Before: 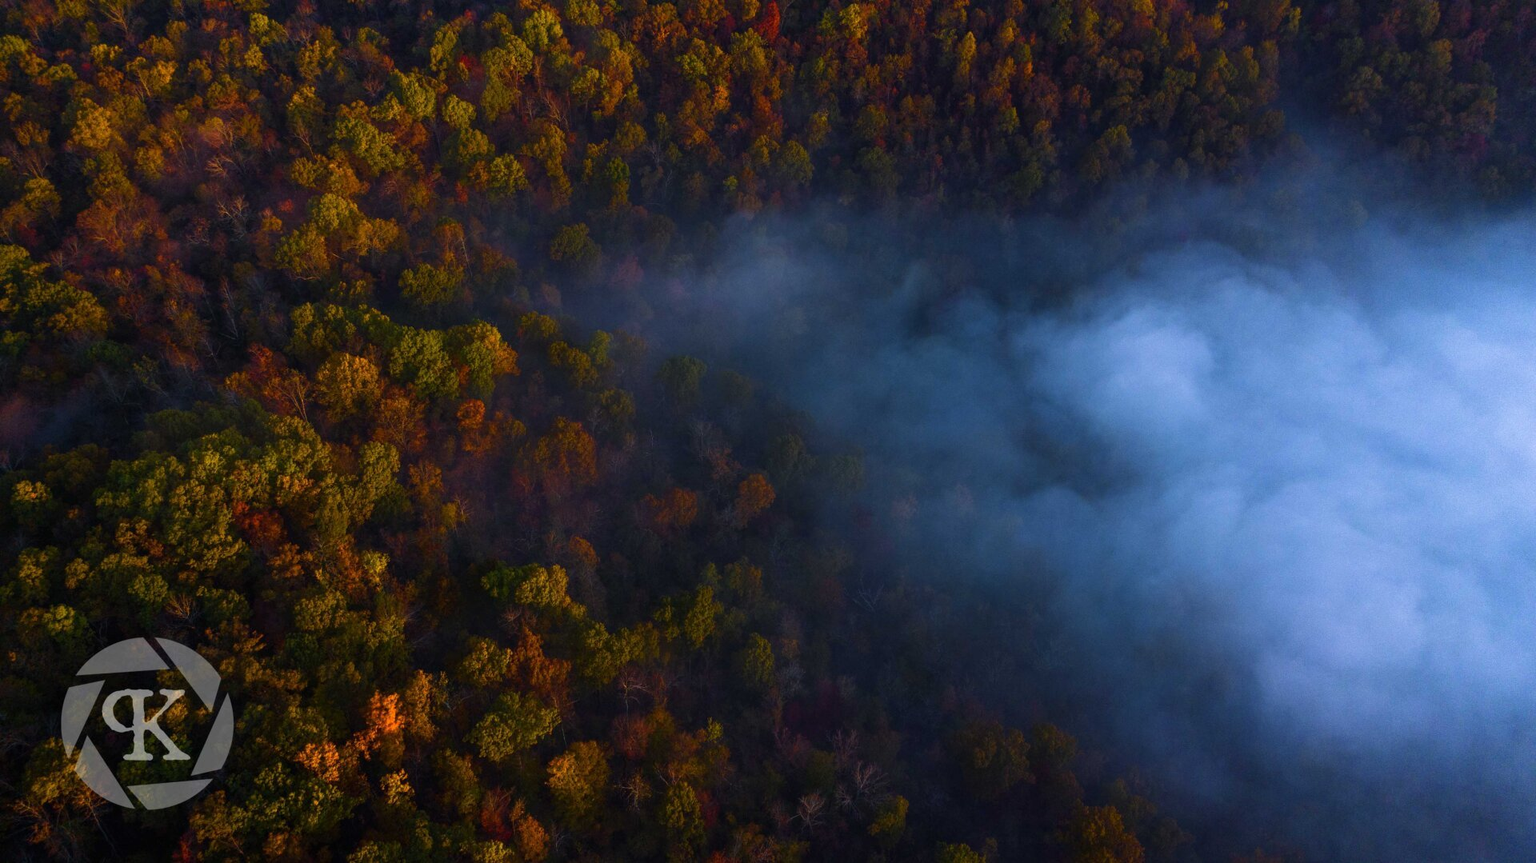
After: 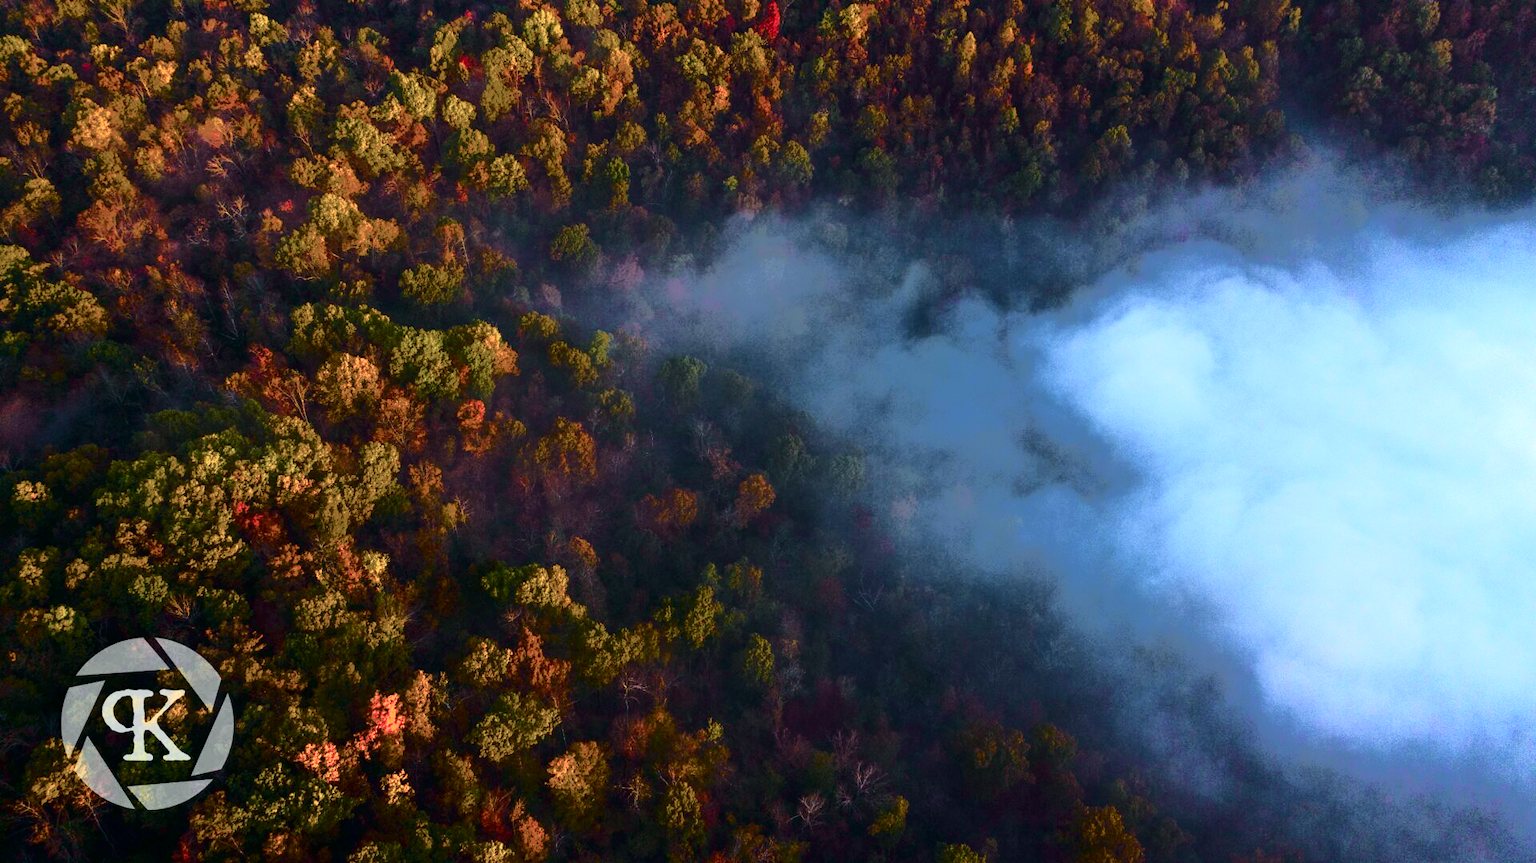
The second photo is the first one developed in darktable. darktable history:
velvia: strength 16.94%
tone curve: curves: ch0 [(0, 0) (0.081, 0.033) (0.192, 0.124) (0.283, 0.238) (0.407, 0.476) (0.495, 0.521) (0.661, 0.756) (0.788, 0.87) (1, 0.951)]; ch1 [(0, 0) (0.161, 0.092) (0.35, 0.33) (0.392, 0.392) (0.427, 0.426) (0.479, 0.472) (0.505, 0.497) (0.521, 0.524) (0.567, 0.56) (0.583, 0.592) (0.625, 0.627) (0.678, 0.733) (1, 1)]; ch2 [(0, 0) (0.346, 0.362) (0.404, 0.427) (0.502, 0.499) (0.531, 0.523) (0.544, 0.561) (0.58, 0.59) (0.629, 0.642) (0.717, 0.678) (1, 1)], color space Lab, independent channels, preserve colors none
exposure: exposure 1.135 EV, compensate exposure bias true, compensate highlight preservation false
